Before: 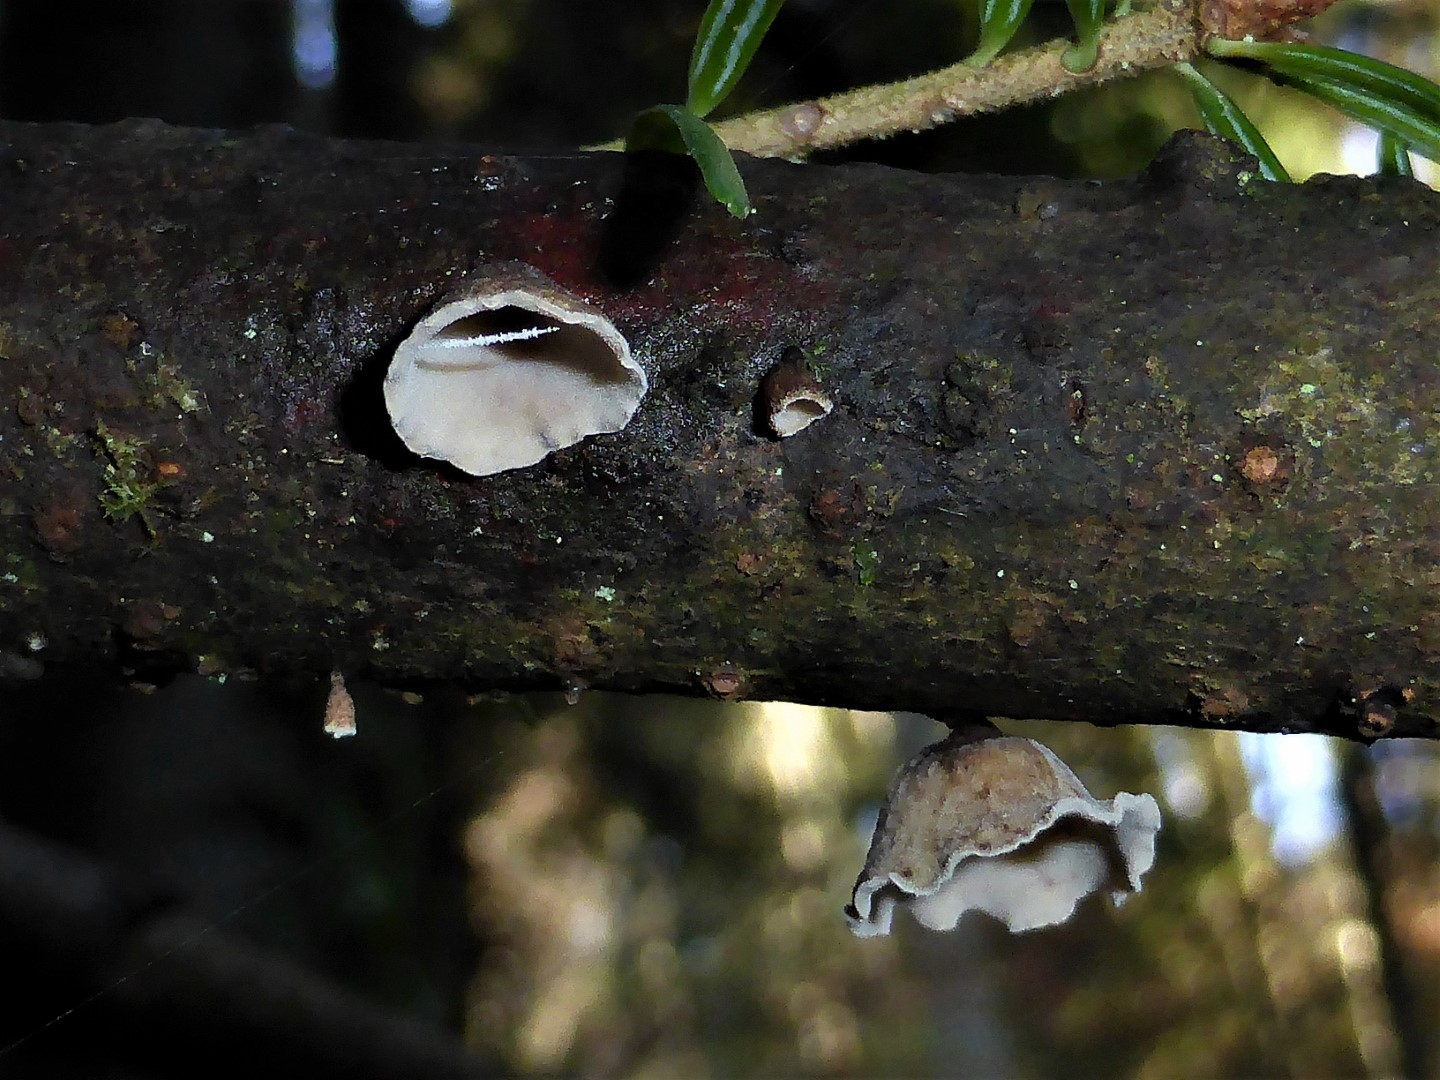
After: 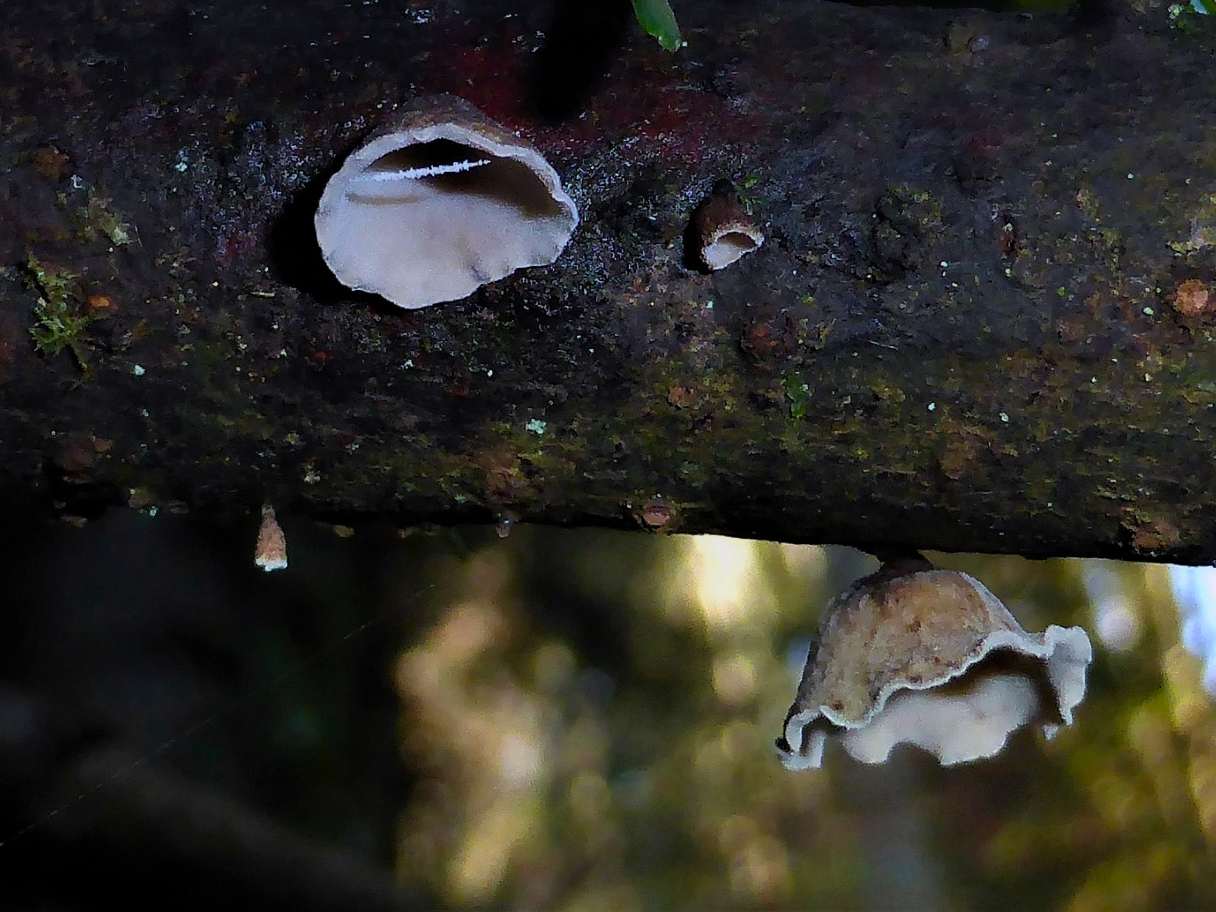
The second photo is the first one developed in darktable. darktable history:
crop and rotate: left 4.842%, top 15.51%, right 10.668%
color balance rgb: perceptual saturation grading › global saturation 20%, global vibrance 20%
graduated density: hue 238.83°, saturation 50%
